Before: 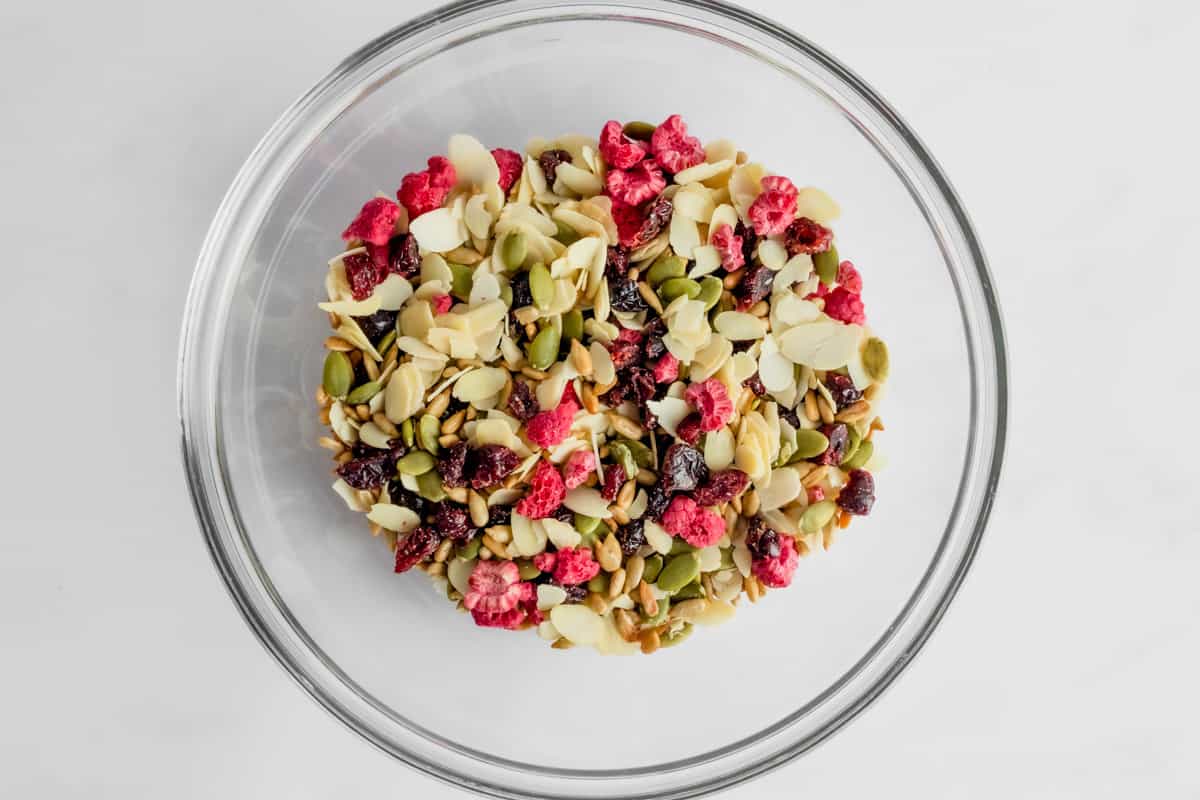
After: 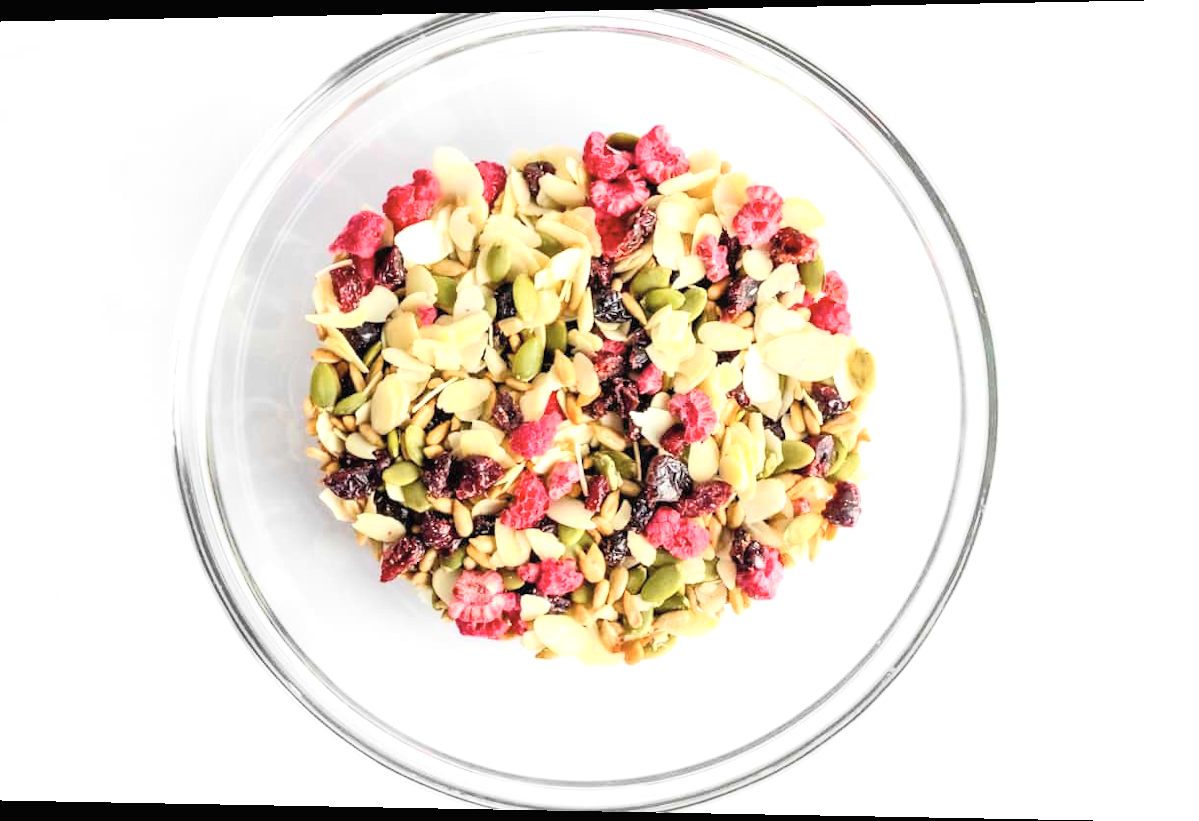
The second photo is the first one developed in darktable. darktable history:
contrast brightness saturation: brightness 0.13
exposure: black level correction 0, exposure 0.7 EV, compensate exposure bias true, compensate highlight preservation false
shadows and highlights: shadows 0, highlights 40
rotate and perspective: lens shift (horizontal) -0.055, automatic cropping off
